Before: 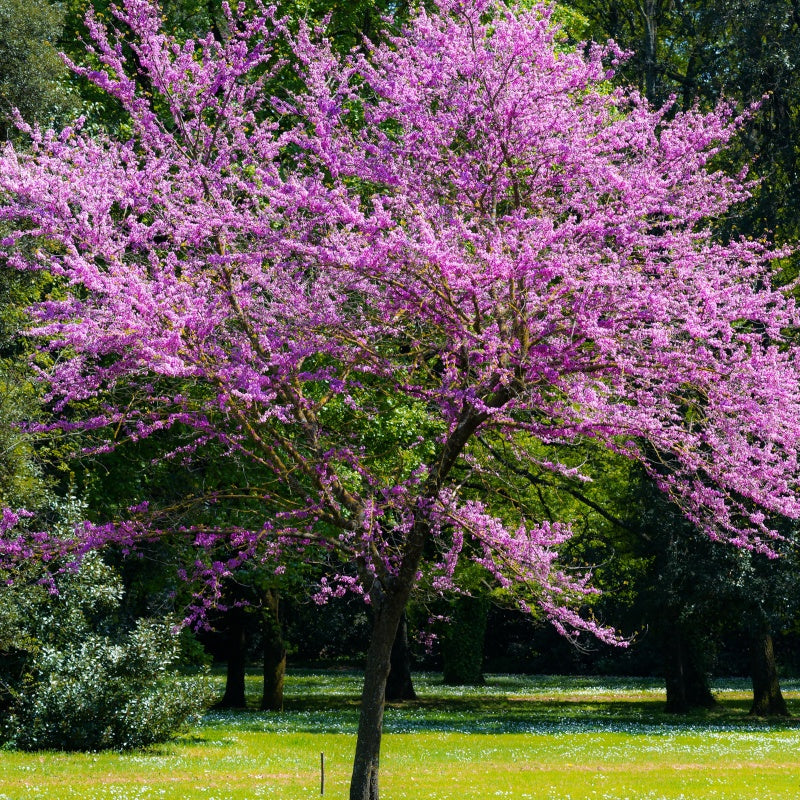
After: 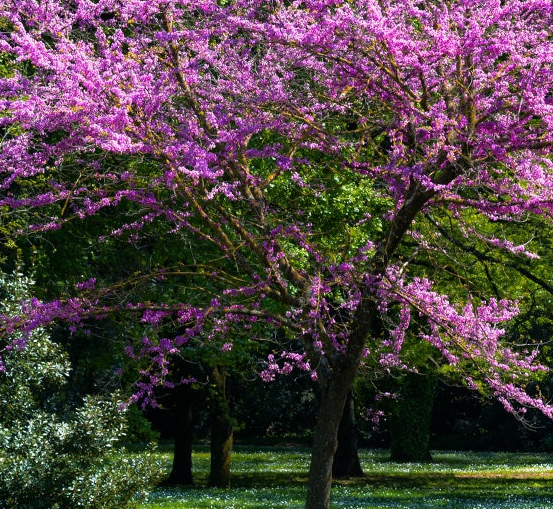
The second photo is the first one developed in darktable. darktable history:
exposure: exposure -0.152 EV, compensate highlight preservation false
base curve: curves: ch0 [(0, 0) (0.257, 0.25) (0.482, 0.586) (0.757, 0.871) (1, 1)], preserve colors none
crop: left 6.728%, top 27.967%, right 24.146%, bottom 8.401%
